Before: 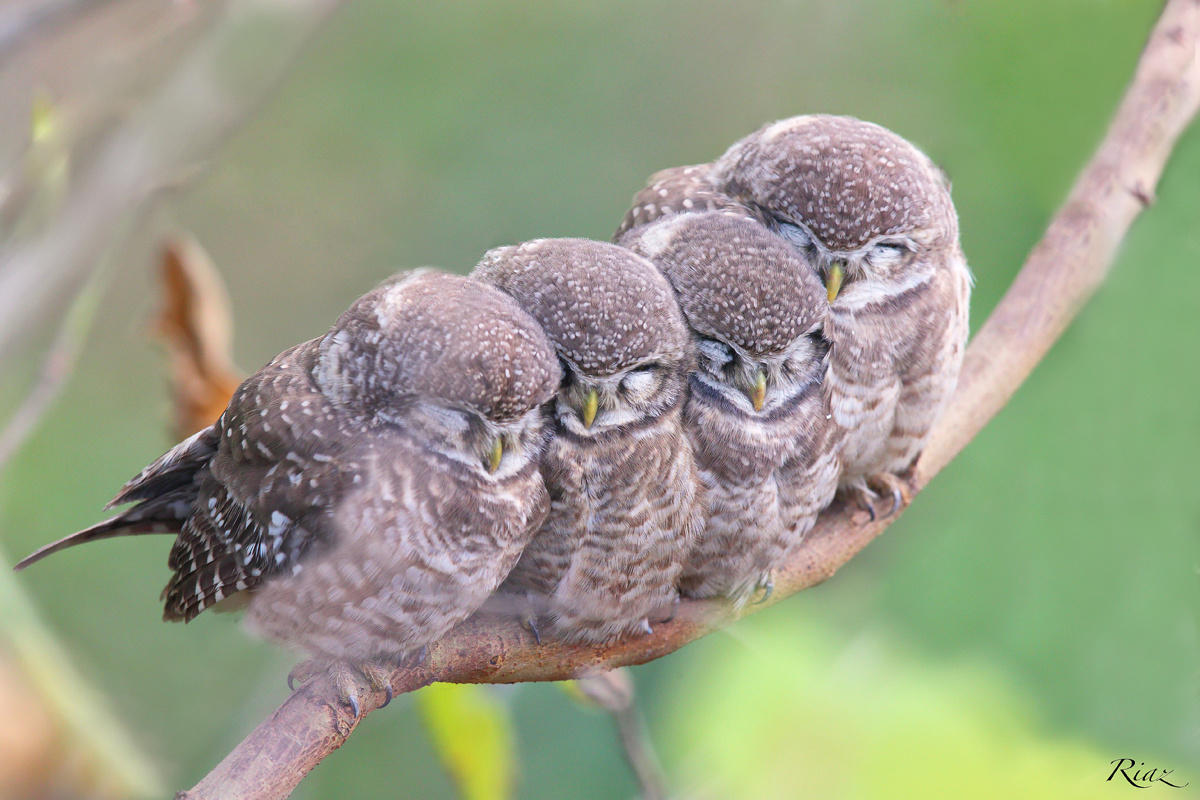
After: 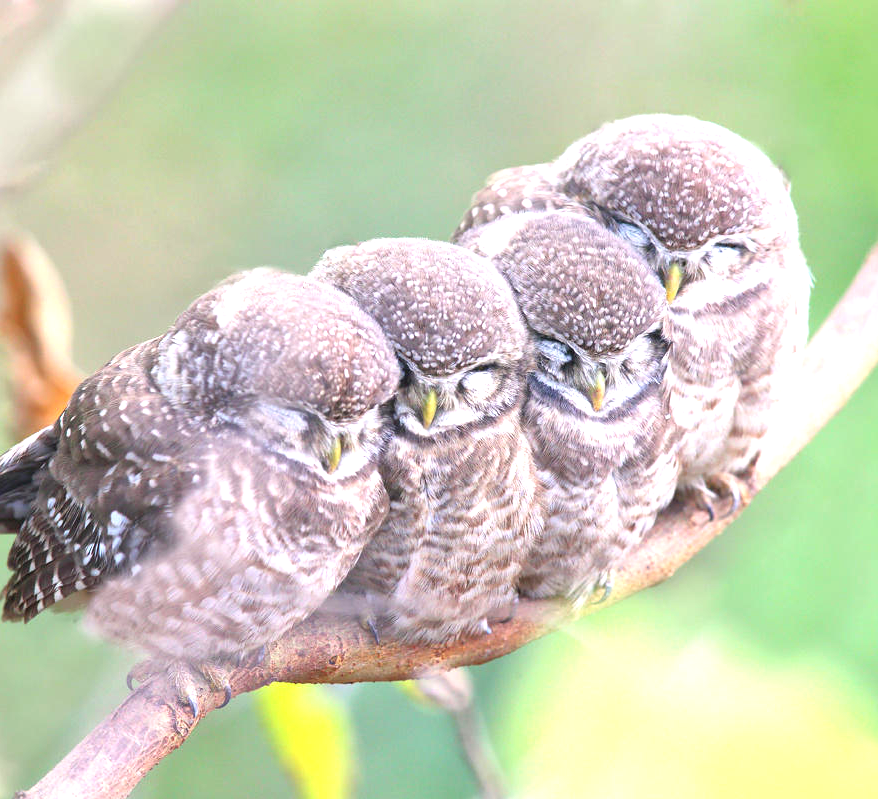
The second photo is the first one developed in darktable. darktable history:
crop: left 13.443%, right 13.31%
exposure: black level correction 0, exposure 1 EV, compensate exposure bias true, compensate highlight preservation false
